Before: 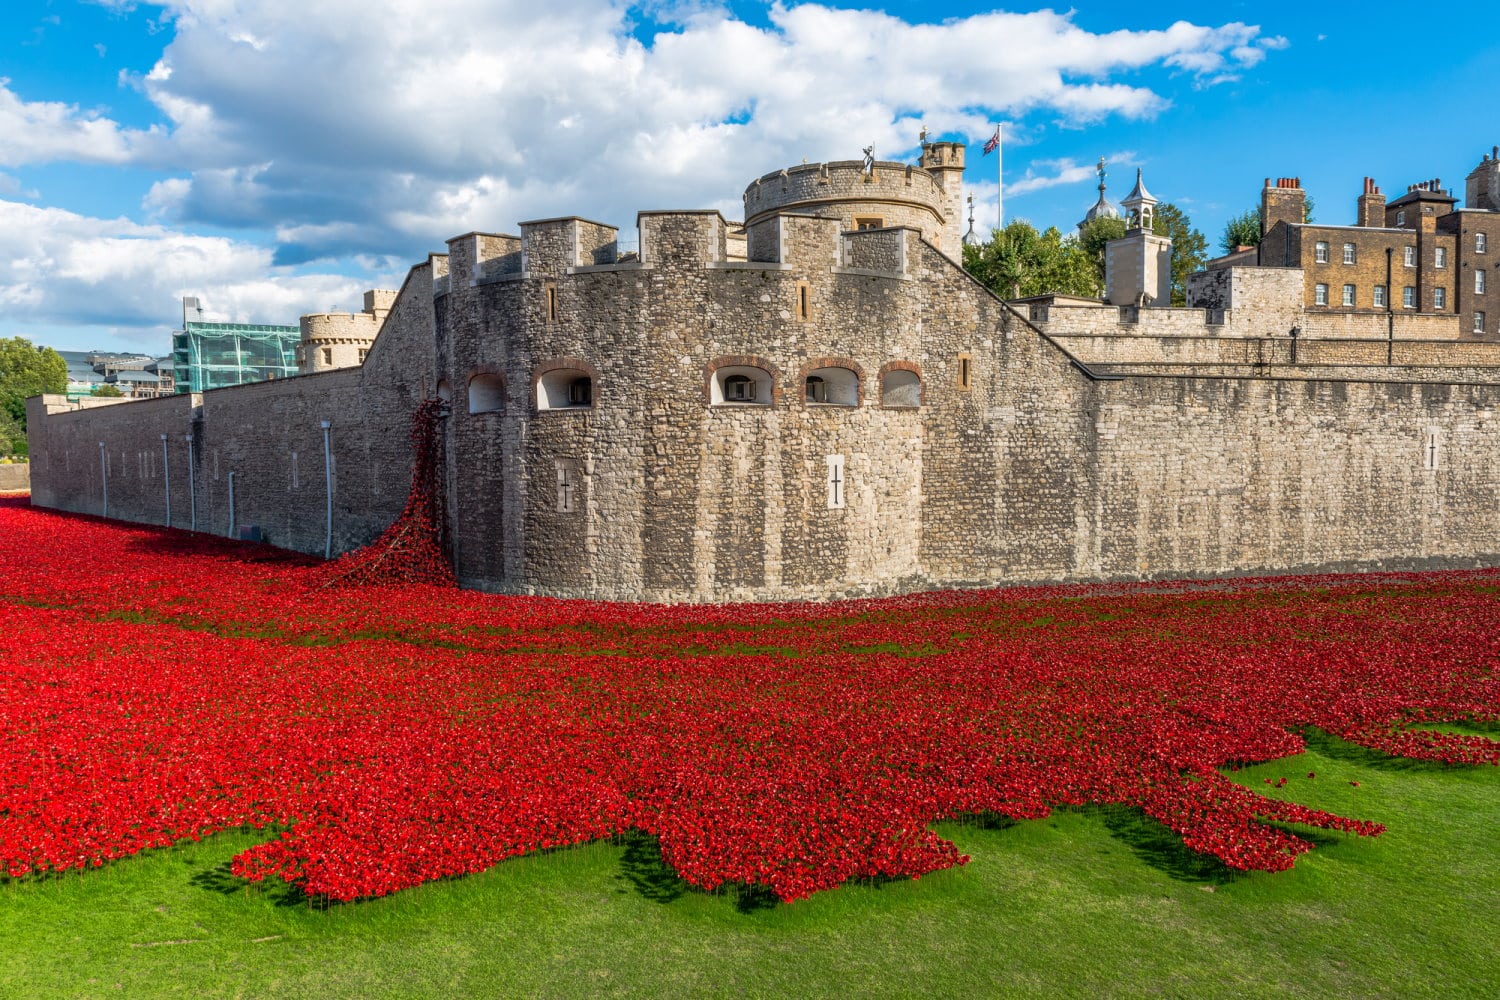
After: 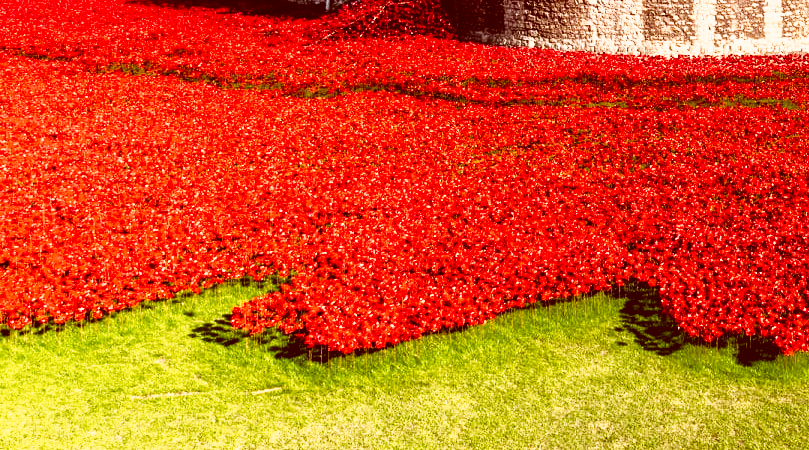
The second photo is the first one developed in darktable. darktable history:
crop and rotate: top 54.808%, right 46.022%, bottom 0.141%
color correction: highlights a* 9.03, highlights b* 8.71, shadows a* 39.83, shadows b* 39.72, saturation 0.813
base curve: curves: ch0 [(0, 0) (0.007, 0.004) (0.027, 0.03) (0.046, 0.07) (0.207, 0.54) (0.442, 0.872) (0.673, 0.972) (1, 1)], preserve colors none
tone equalizer: -8 EV -0.749 EV, -7 EV -0.713 EV, -6 EV -0.624 EV, -5 EV -0.417 EV, -3 EV 0.377 EV, -2 EV 0.6 EV, -1 EV 0.676 EV, +0 EV 0.721 EV, edges refinement/feathering 500, mask exposure compensation -1.57 EV, preserve details no
